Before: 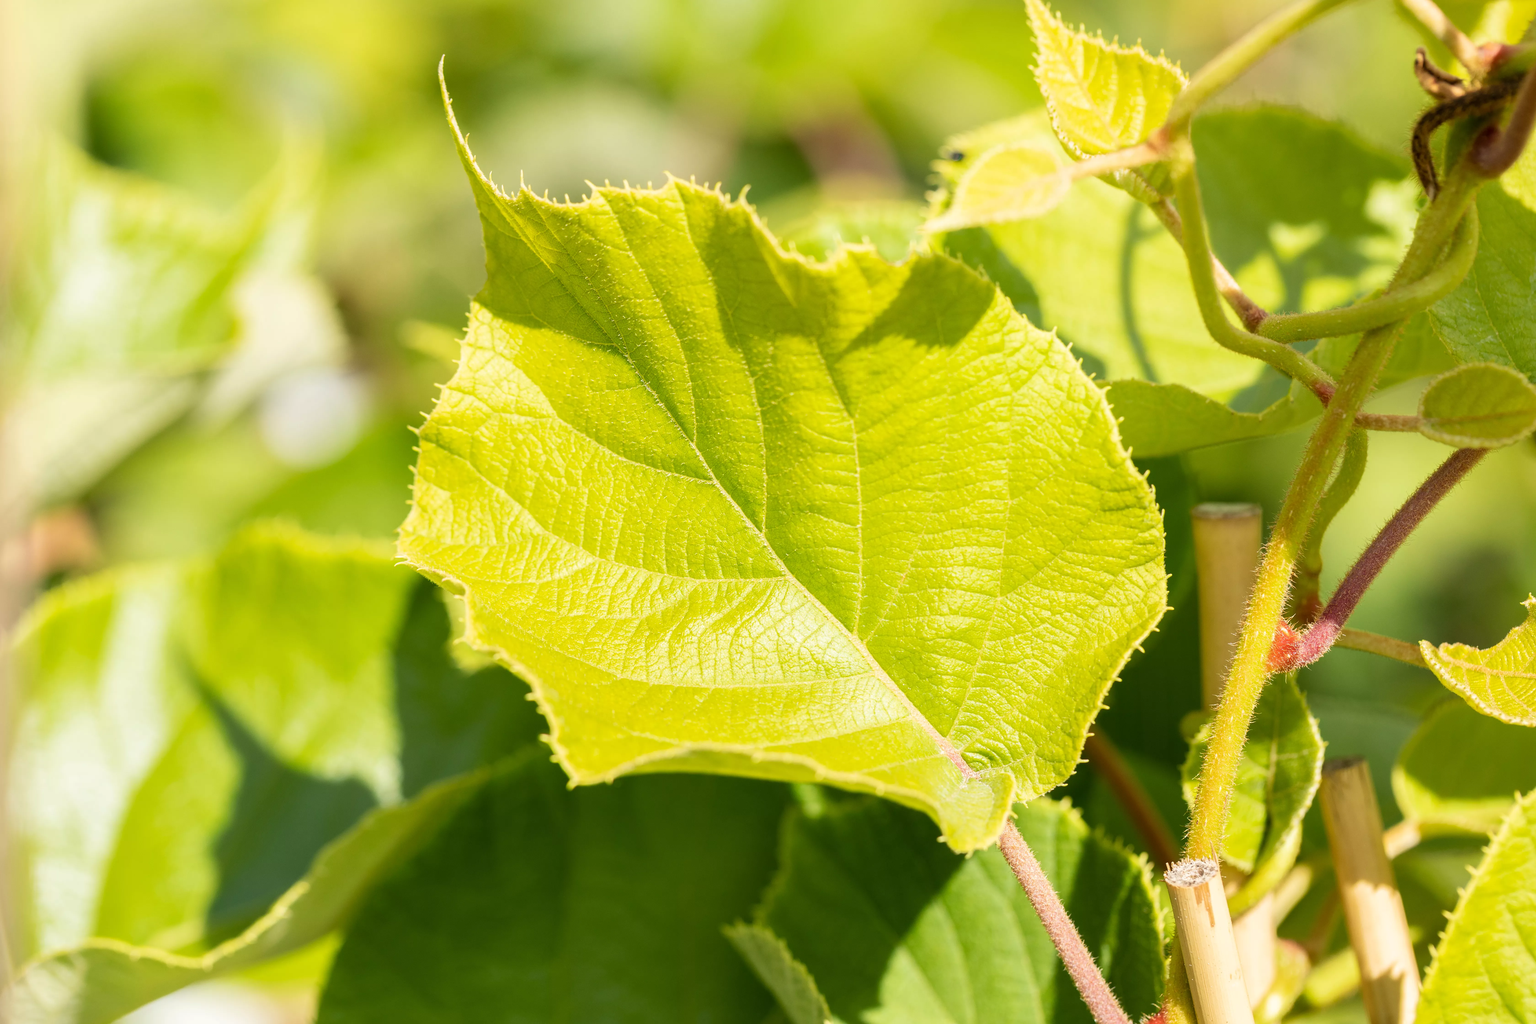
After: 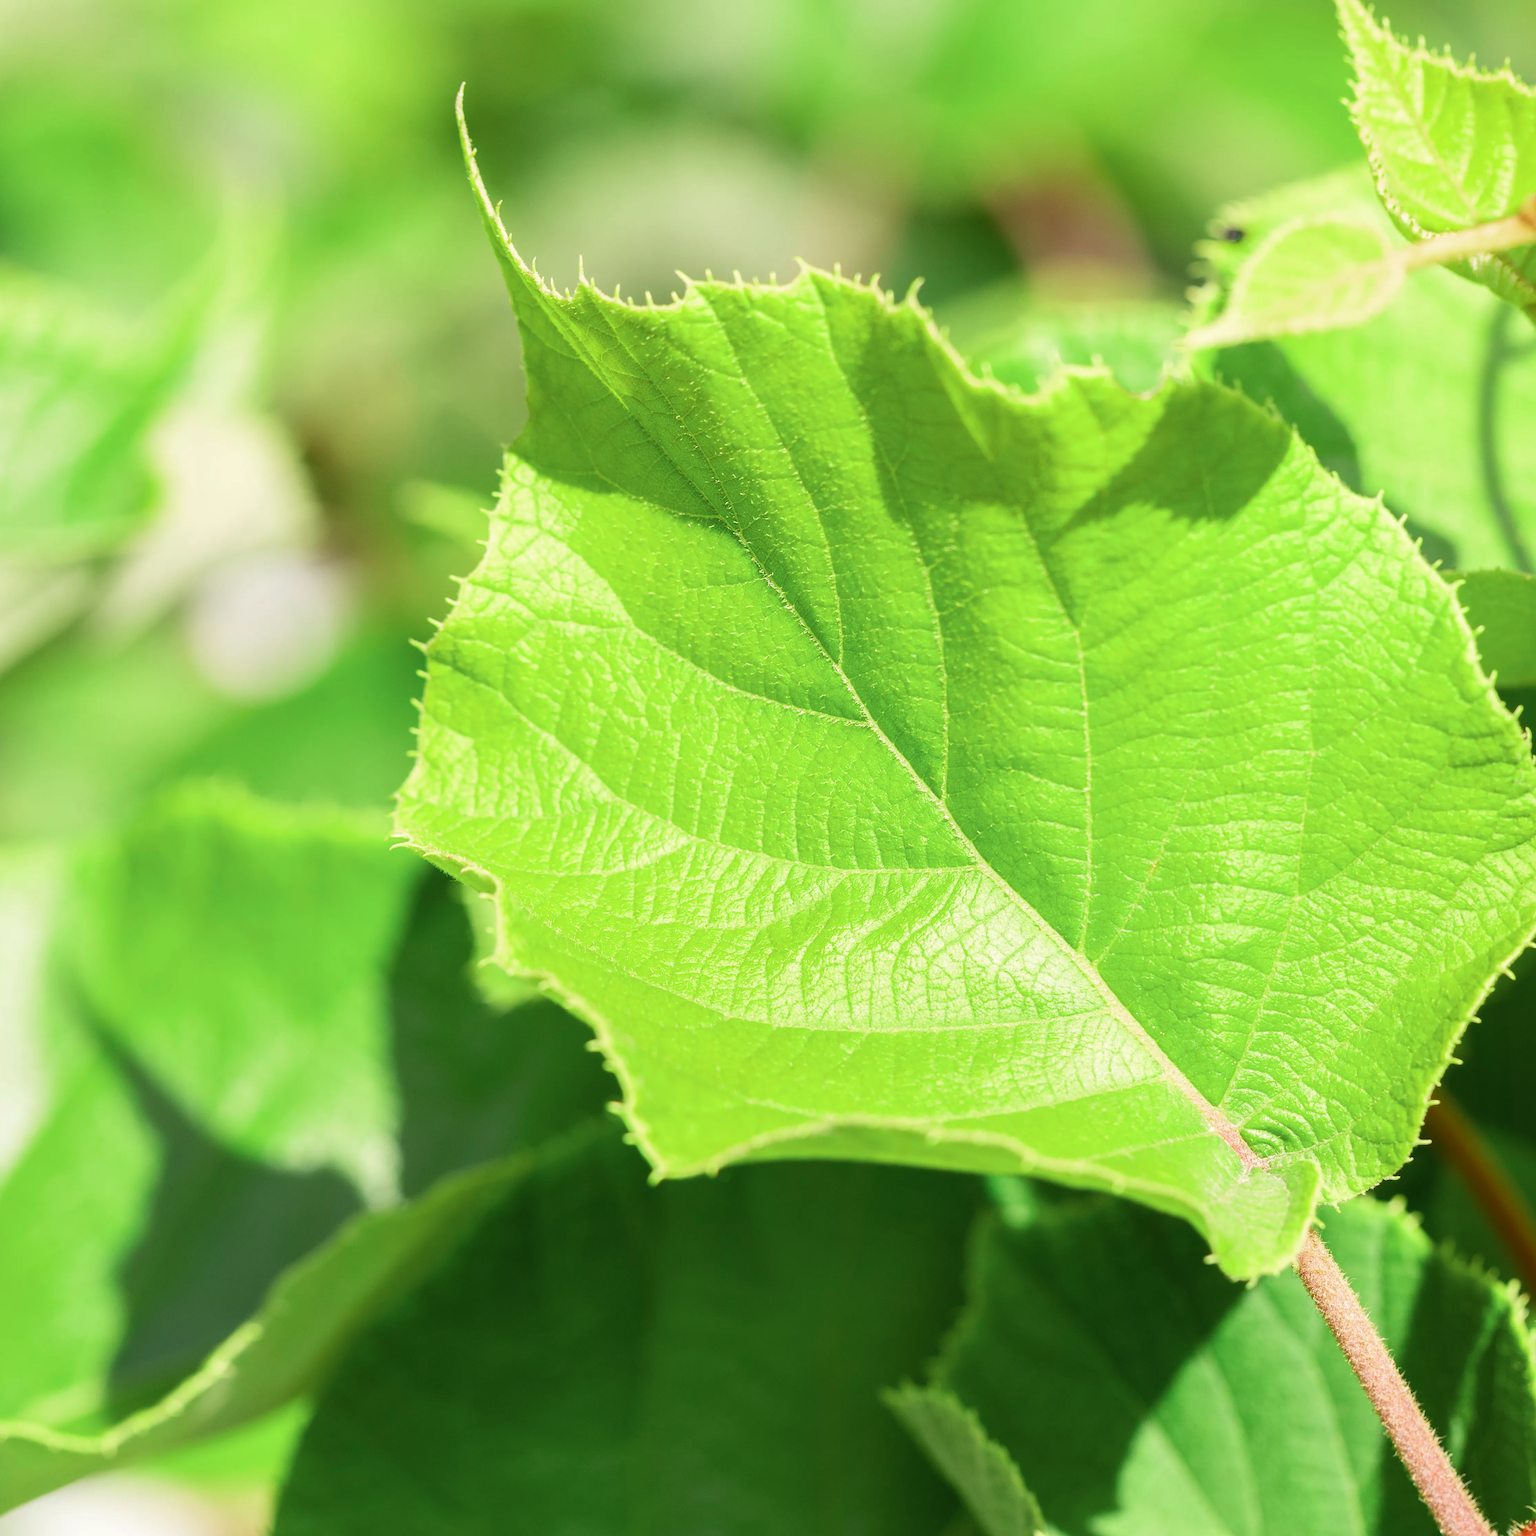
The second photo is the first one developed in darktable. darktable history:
crop and rotate: left 8.786%, right 24.548%
color zones: curves: ch2 [(0, 0.5) (0.143, 0.517) (0.286, 0.571) (0.429, 0.522) (0.571, 0.5) (0.714, 0.5) (0.857, 0.5) (1, 0.5)]
